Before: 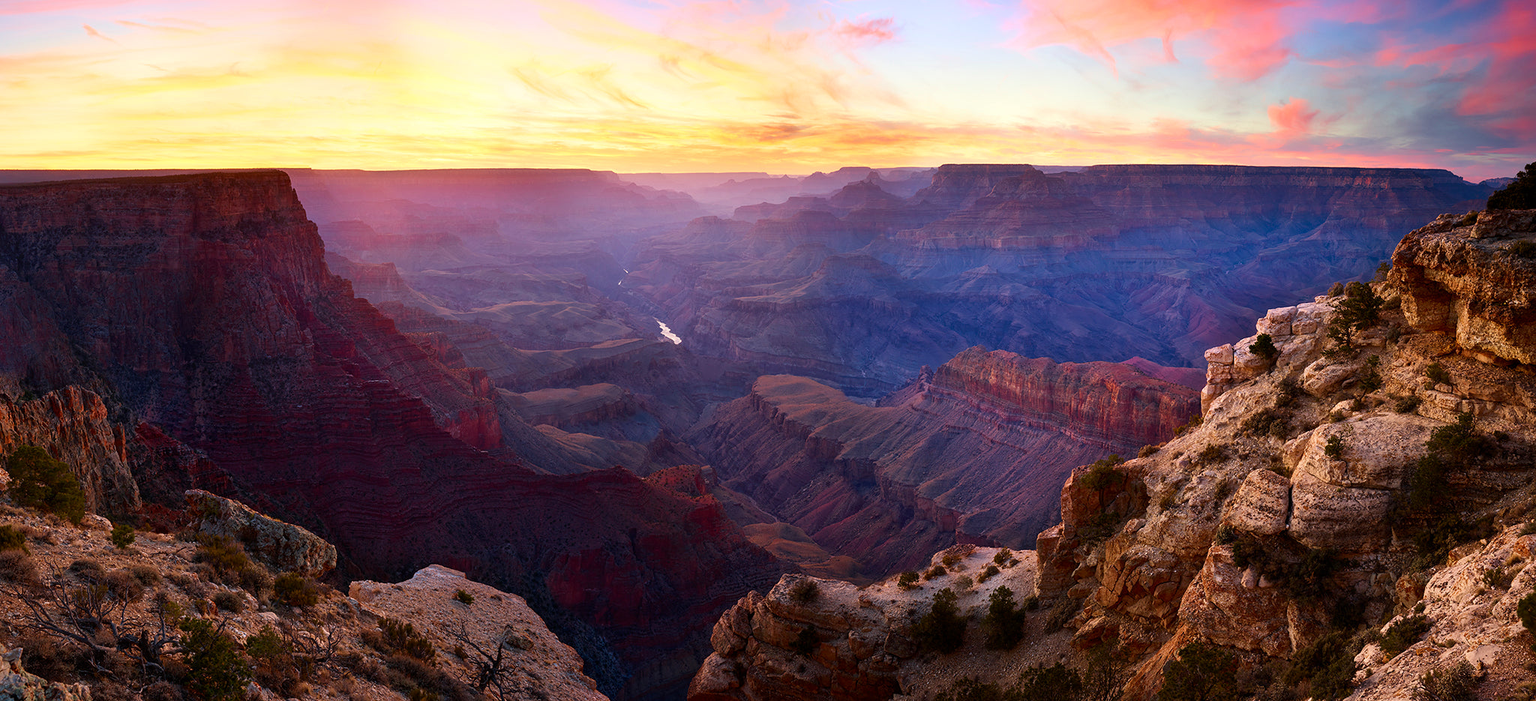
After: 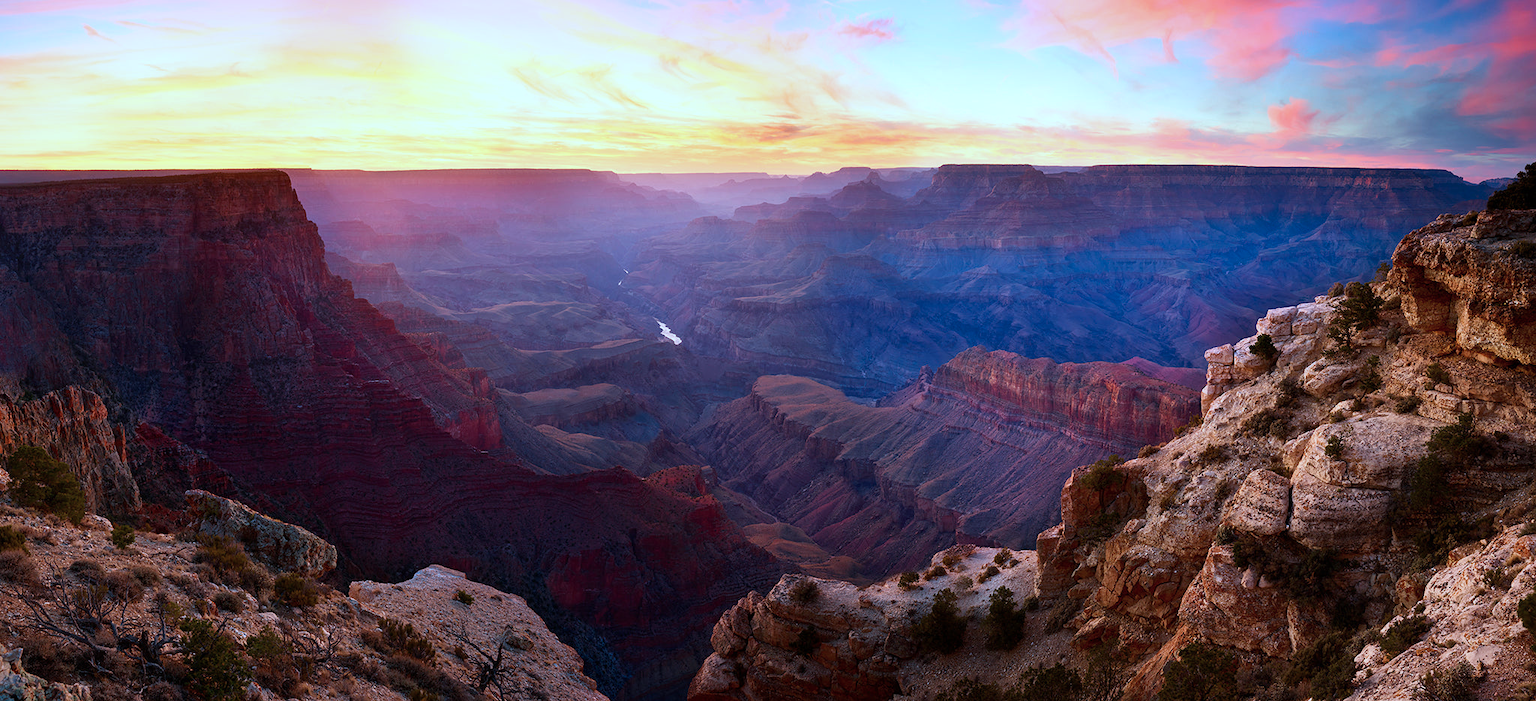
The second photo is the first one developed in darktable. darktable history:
color correction: highlights a* -8.92, highlights b* -22.96
